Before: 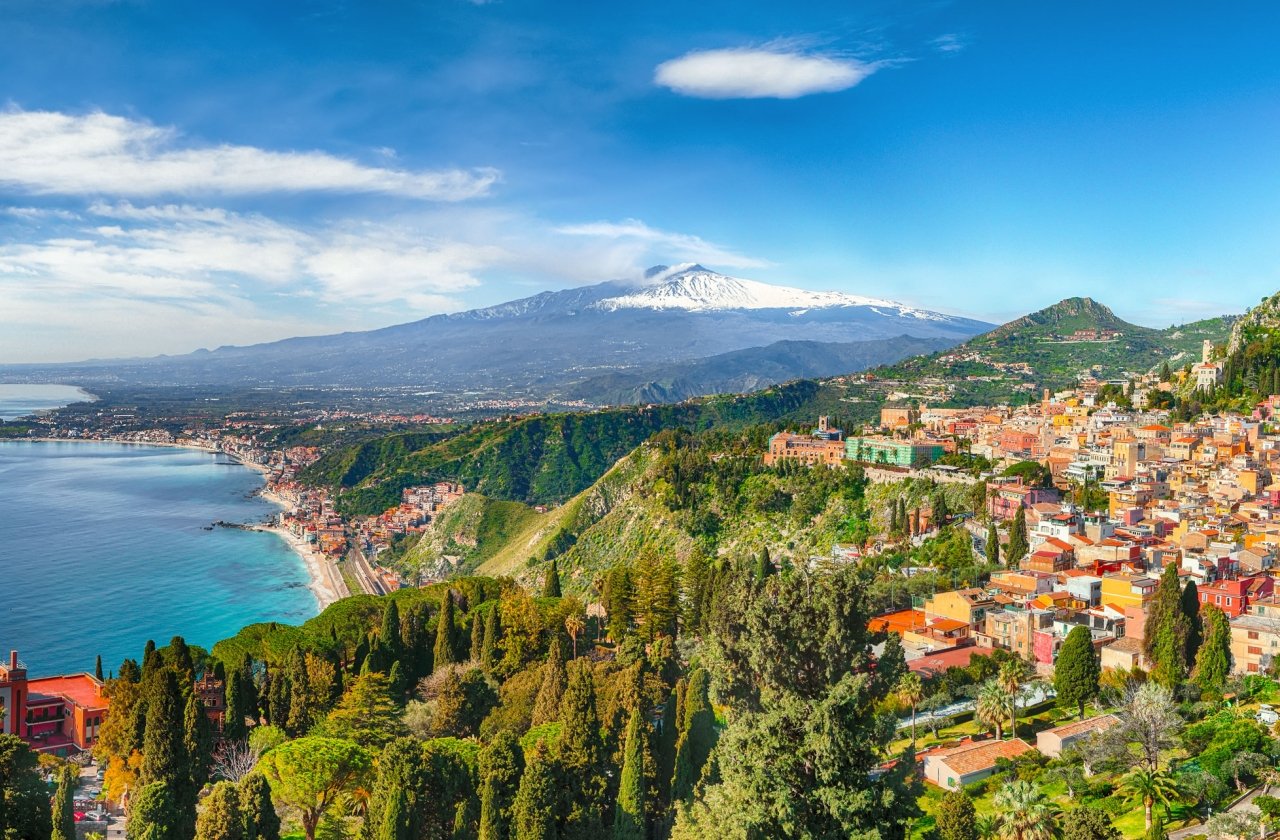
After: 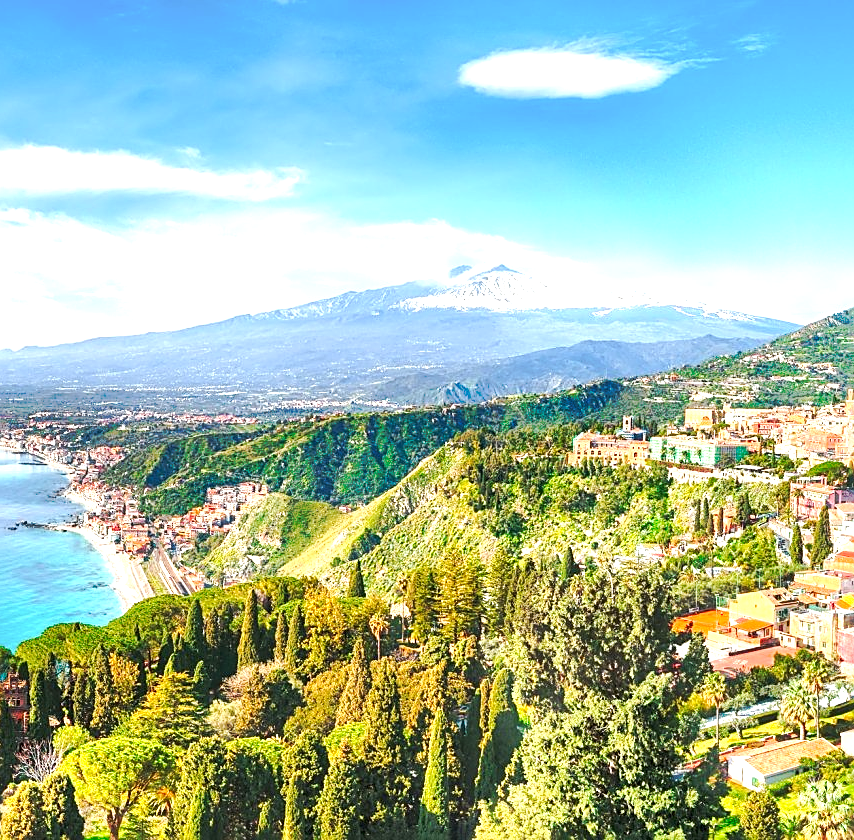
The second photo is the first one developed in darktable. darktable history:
crop: left 15.363%, right 17.866%
tone curve: curves: ch0 [(0, 0) (0.003, 0.003) (0.011, 0.011) (0.025, 0.024) (0.044, 0.044) (0.069, 0.068) (0.1, 0.098) (0.136, 0.133) (0.177, 0.174) (0.224, 0.22) (0.277, 0.272) (0.335, 0.329) (0.399, 0.392) (0.468, 0.46) (0.543, 0.607) (0.623, 0.676) (0.709, 0.75) (0.801, 0.828) (0.898, 0.912) (1, 1)], preserve colors none
exposure: black level correction 0, exposure 1.199 EV, compensate highlight preservation false
sharpen: on, module defaults
